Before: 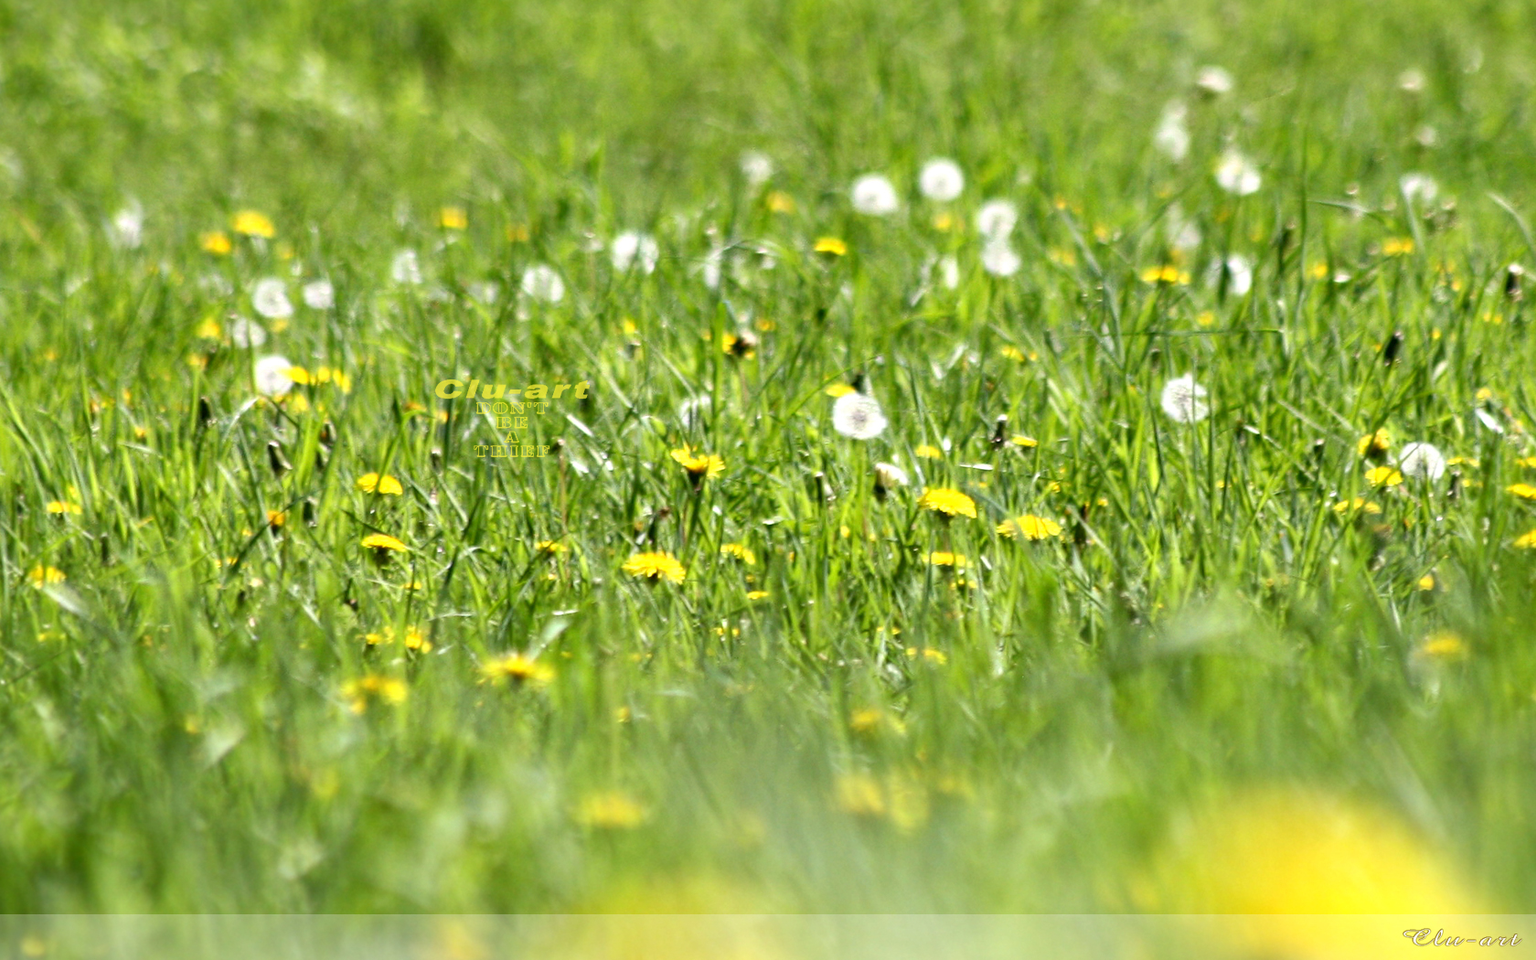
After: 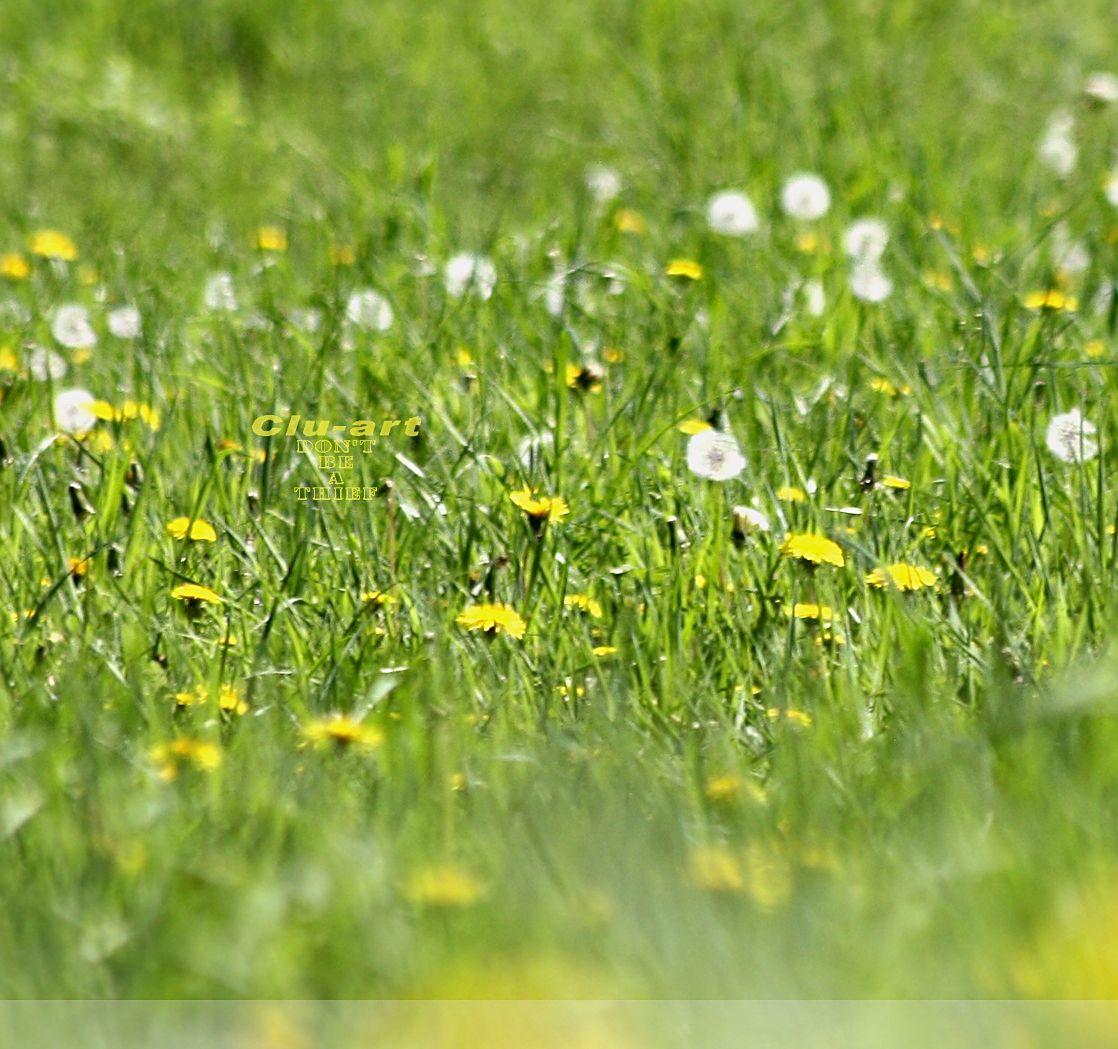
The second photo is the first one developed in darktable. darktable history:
crop and rotate: left 13.355%, right 20.042%
color correction: highlights b* 0.028
exposure: exposure -0.182 EV, compensate highlight preservation false
sharpen: on, module defaults
